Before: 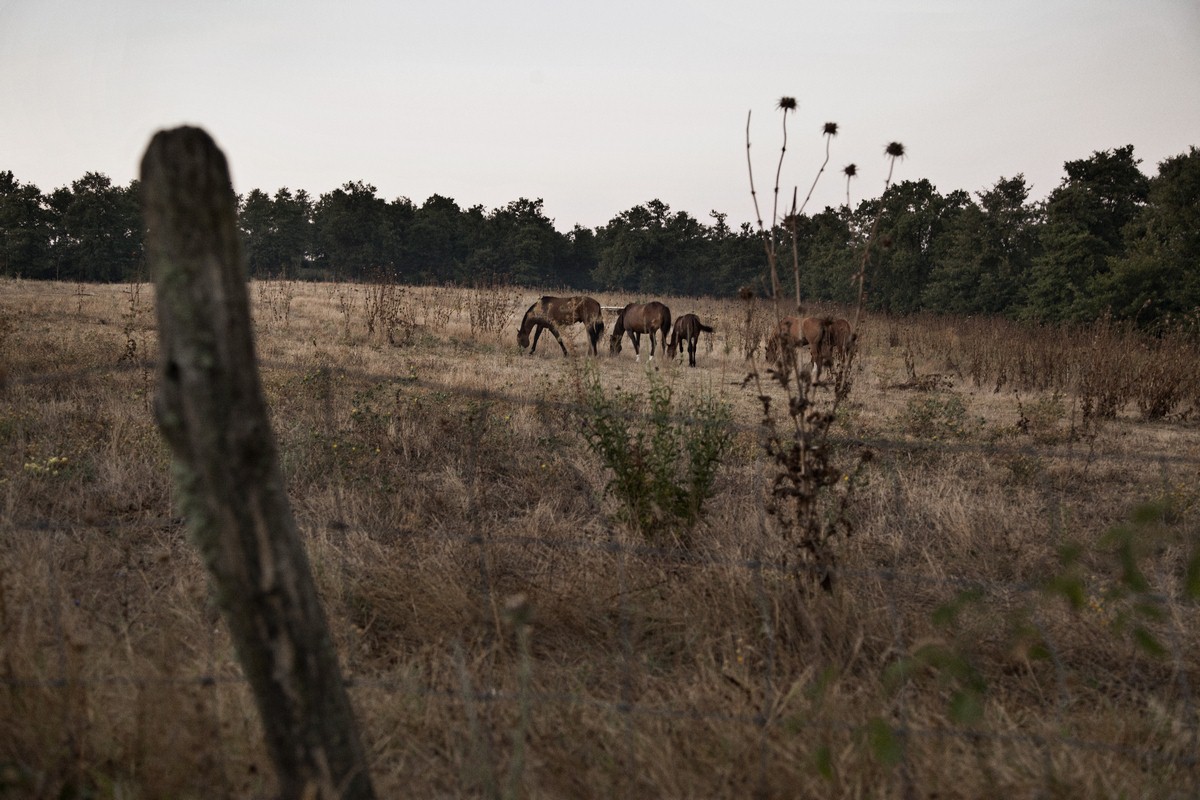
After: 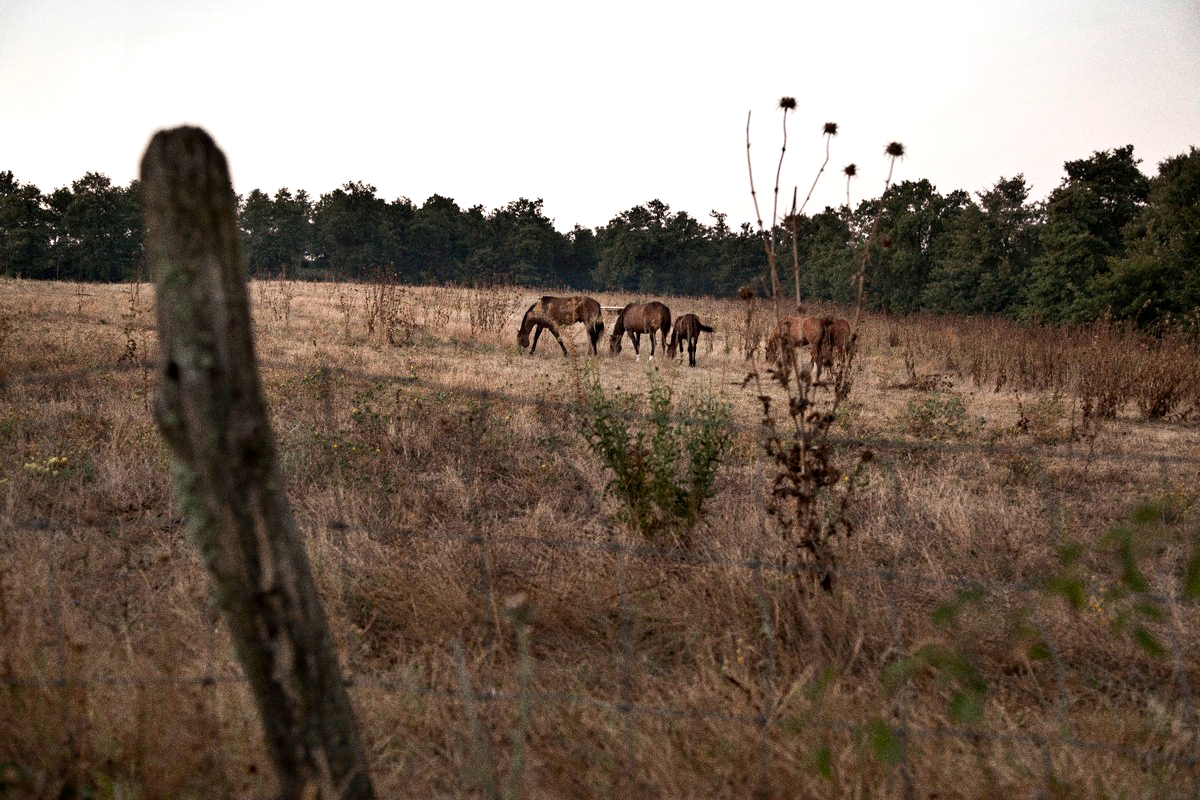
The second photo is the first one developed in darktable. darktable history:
grain: coarseness 0.09 ISO, strength 40%
exposure: black level correction 0.001, exposure 0.5 EV, compensate exposure bias true, compensate highlight preservation false
